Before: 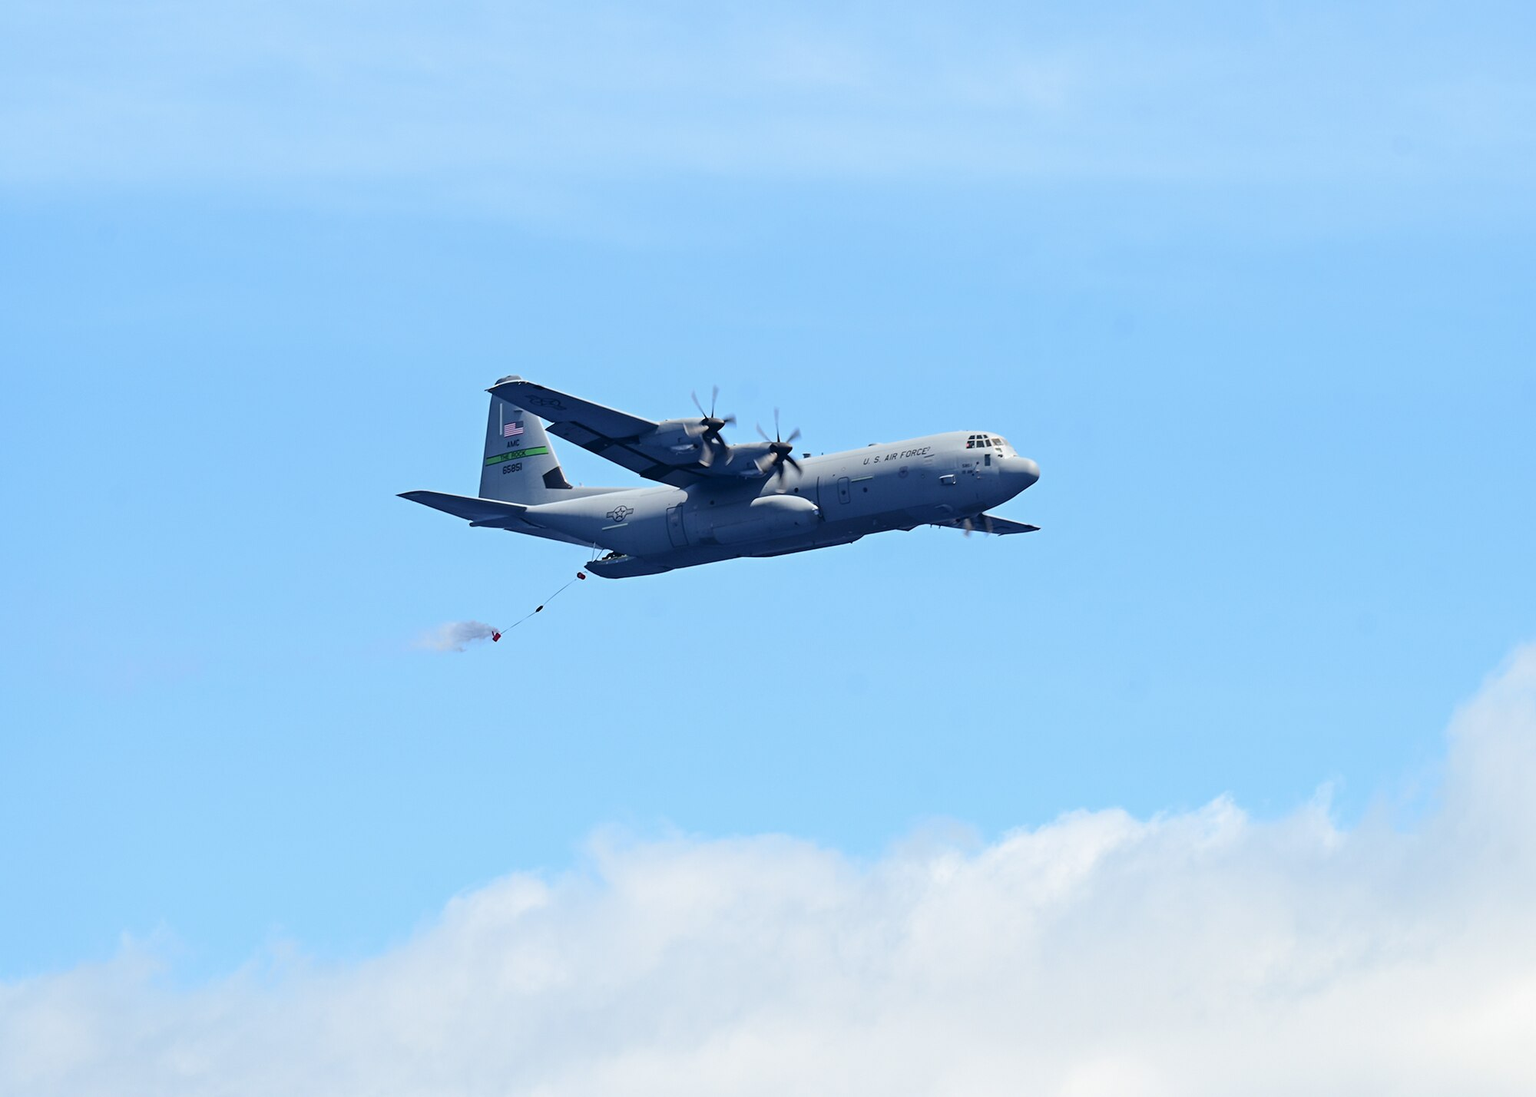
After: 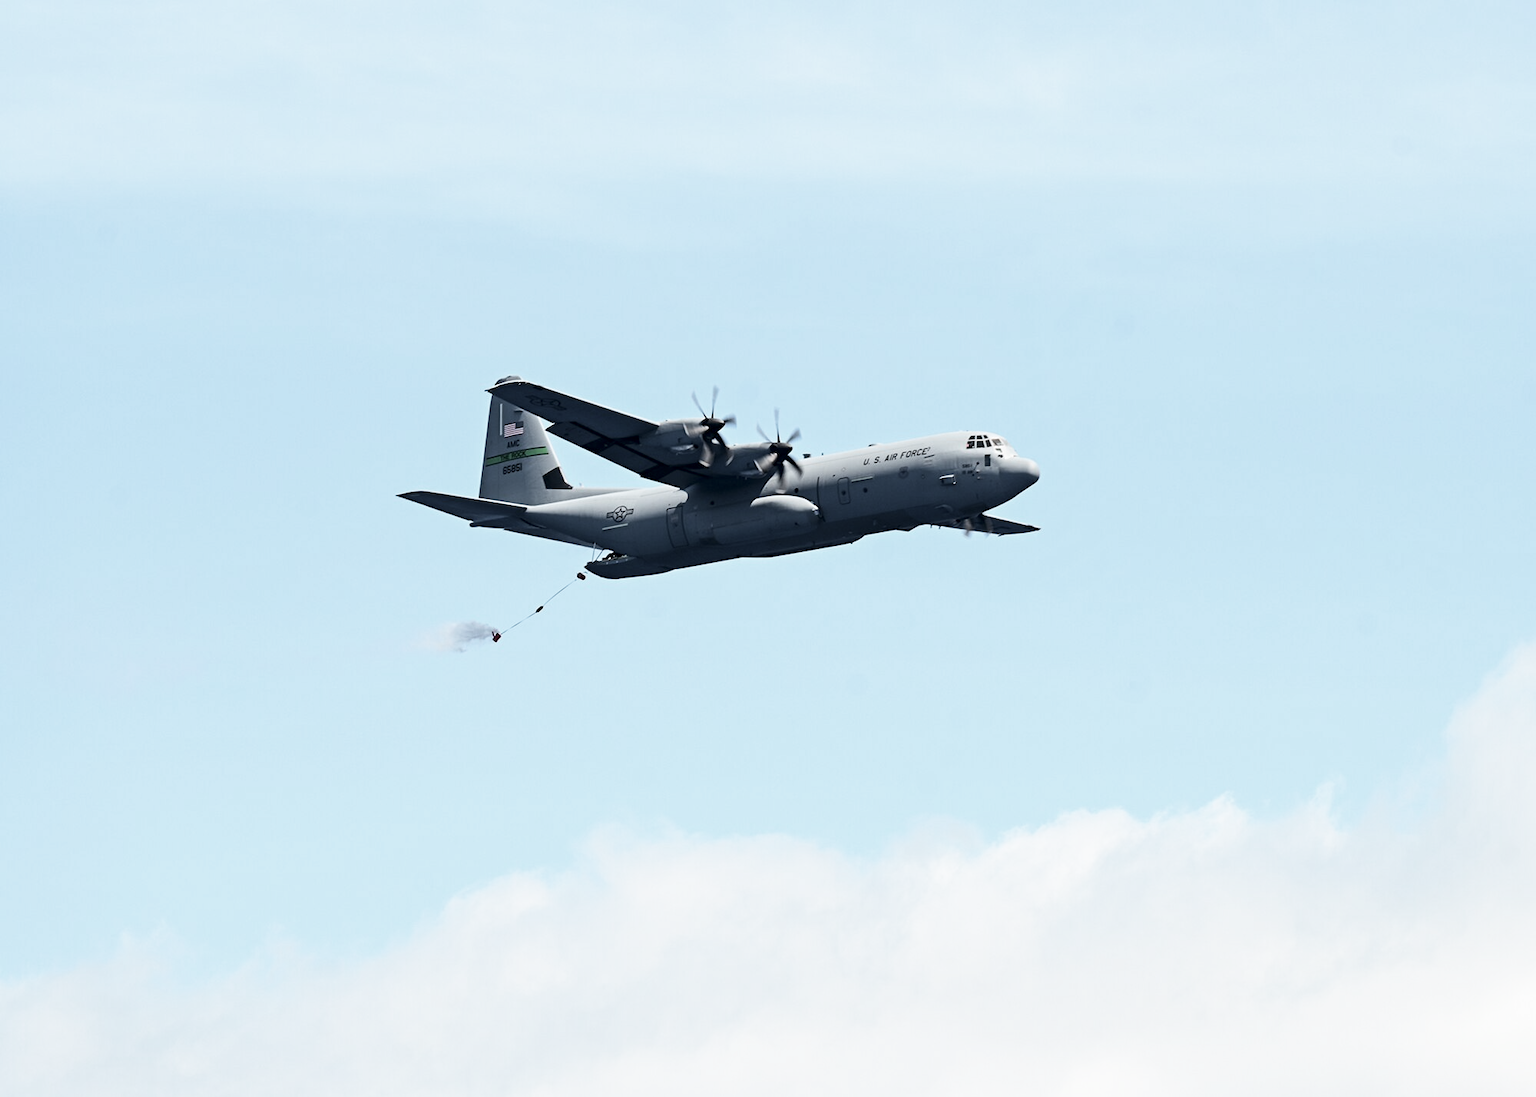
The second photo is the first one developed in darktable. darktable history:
tone curve: curves: ch0 [(0, 0) (0.003, 0.003) (0.011, 0.012) (0.025, 0.027) (0.044, 0.048) (0.069, 0.075) (0.1, 0.108) (0.136, 0.147) (0.177, 0.192) (0.224, 0.243) (0.277, 0.3) (0.335, 0.363) (0.399, 0.433) (0.468, 0.508) (0.543, 0.589) (0.623, 0.676) (0.709, 0.769) (0.801, 0.868) (0.898, 0.949) (1, 1)], preserve colors none
color look up table: target L [75.68, 67.32, 44.87, 26.43, 199.98, 100, 65.45, 63.68, 53.62, 41.97, 21.17, 54.36, 49.41, 35.53, 18.6, 85.72, 78.86, 68.1, 66.8, 48.6, 43.24, 44.94, 19.86, 7.757, 0 ×25], target a [-3.477, -11.77, -20.06, -7.187, 0.057, -0.002, 5.504, 9.918, 17.5, 27.47, 7.356, 1.67, 24.17, 0.933, 8.776, -0.415, -1.173, -14.88, -1.672, -13.81, -1.292, -3.664, -0.946, -0.507, 0 ×25], target b [33.11, 21.28, 12.37, 7.662, -0.029, 0.022, 29.83, 5.443, 24.34, 8.032, 5.103, -11.57, -7.575, -22.47, -8.546, -0.774, -0.951, -2.814, -1.786, -13.04, -1.564, -12.17, -0.956, -0.039, 0 ×25], num patches 24
